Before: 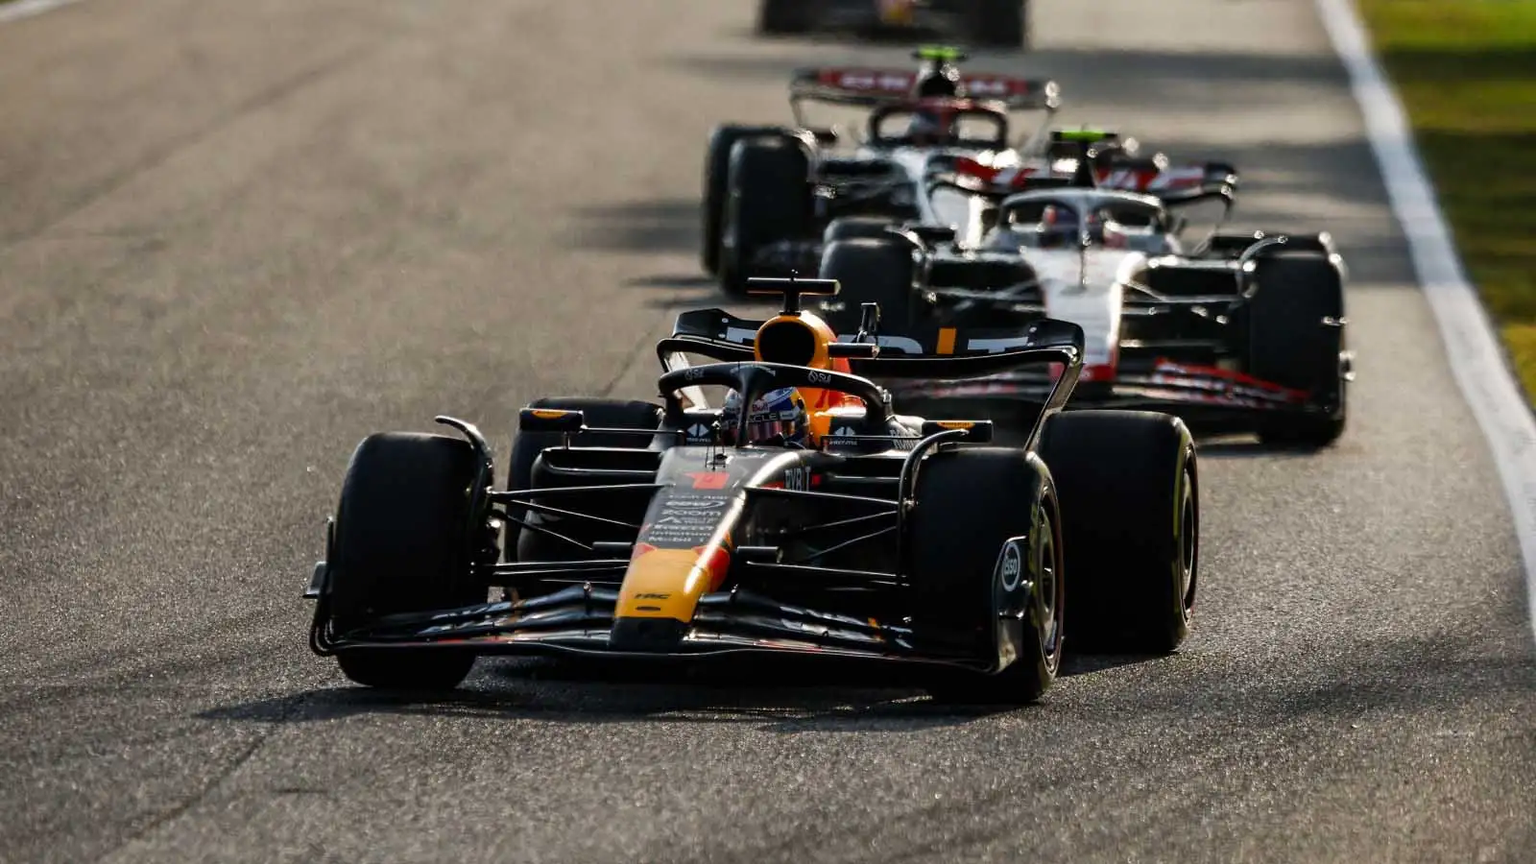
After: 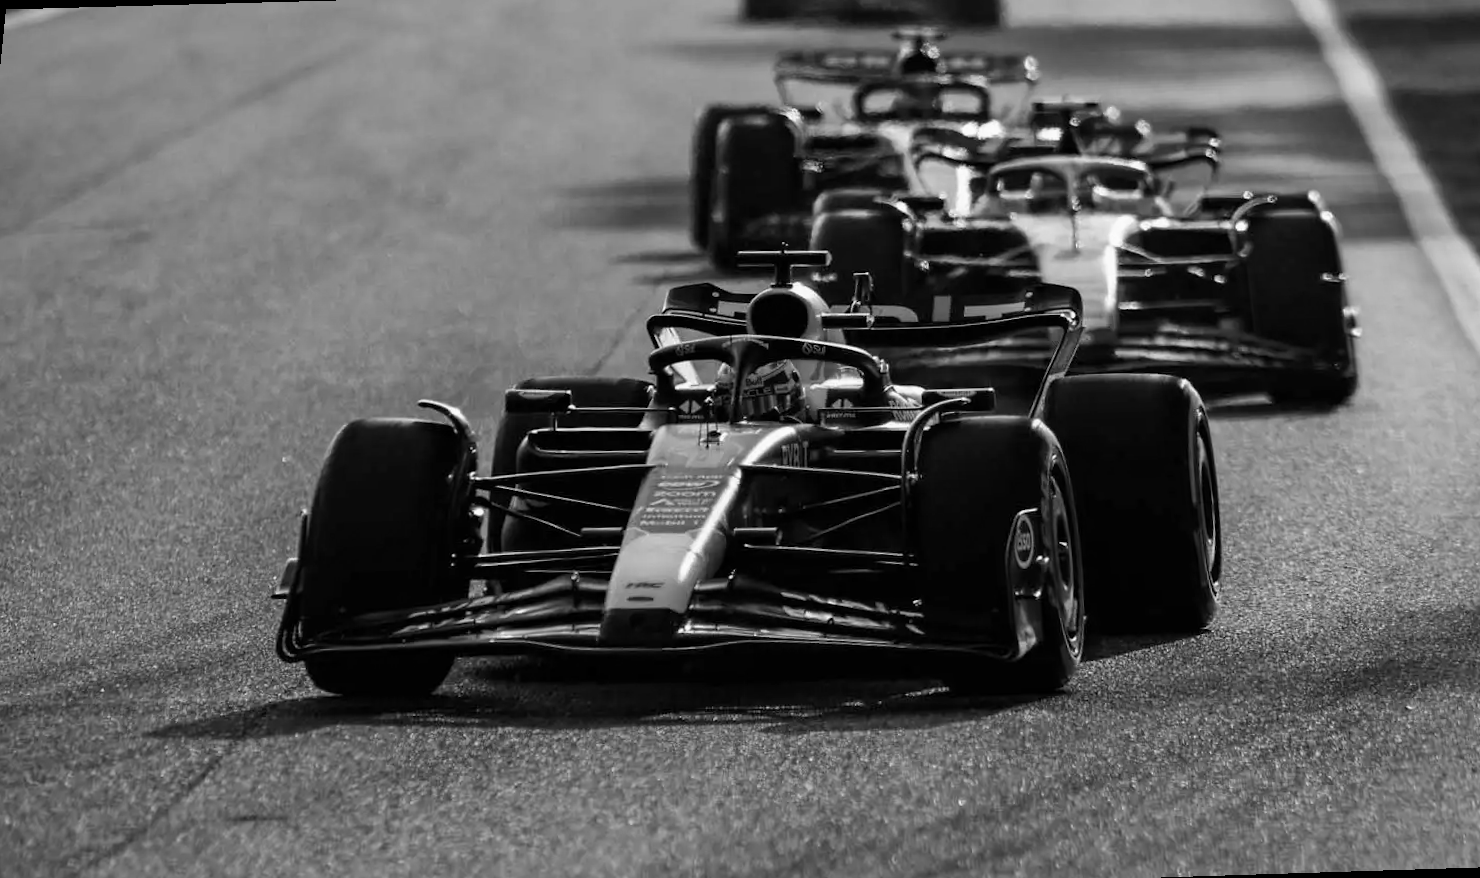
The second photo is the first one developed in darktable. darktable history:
rotate and perspective: rotation -1.68°, lens shift (vertical) -0.146, crop left 0.049, crop right 0.912, crop top 0.032, crop bottom 0.96
monochrome: a -6.99, b 35.61, size 1.4
